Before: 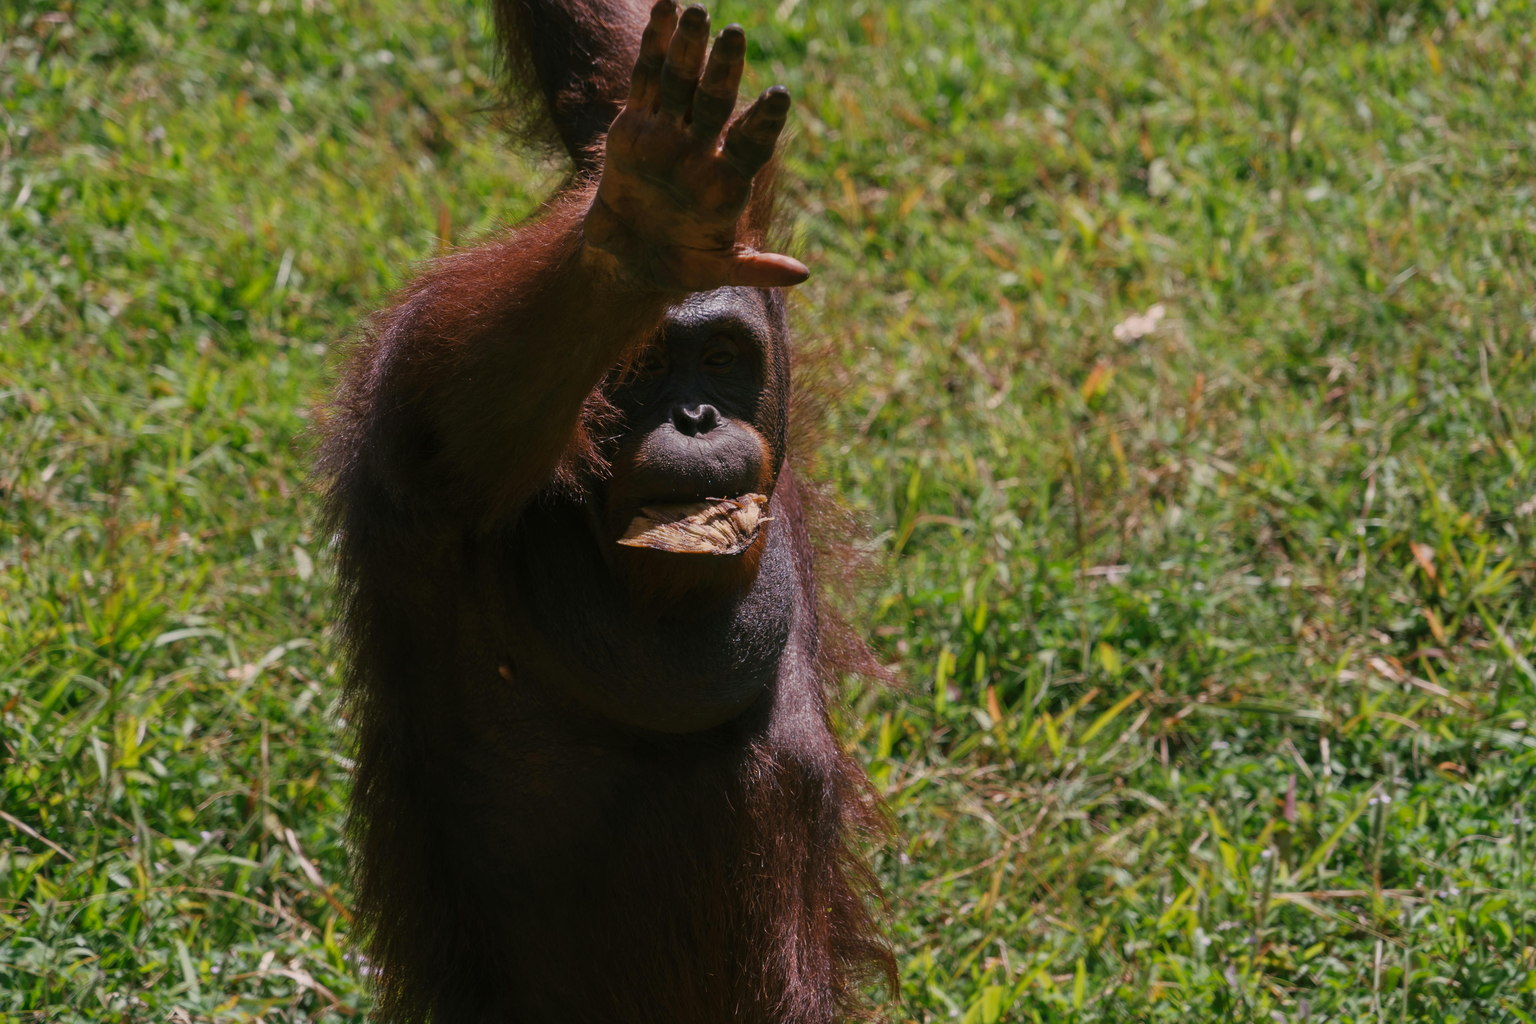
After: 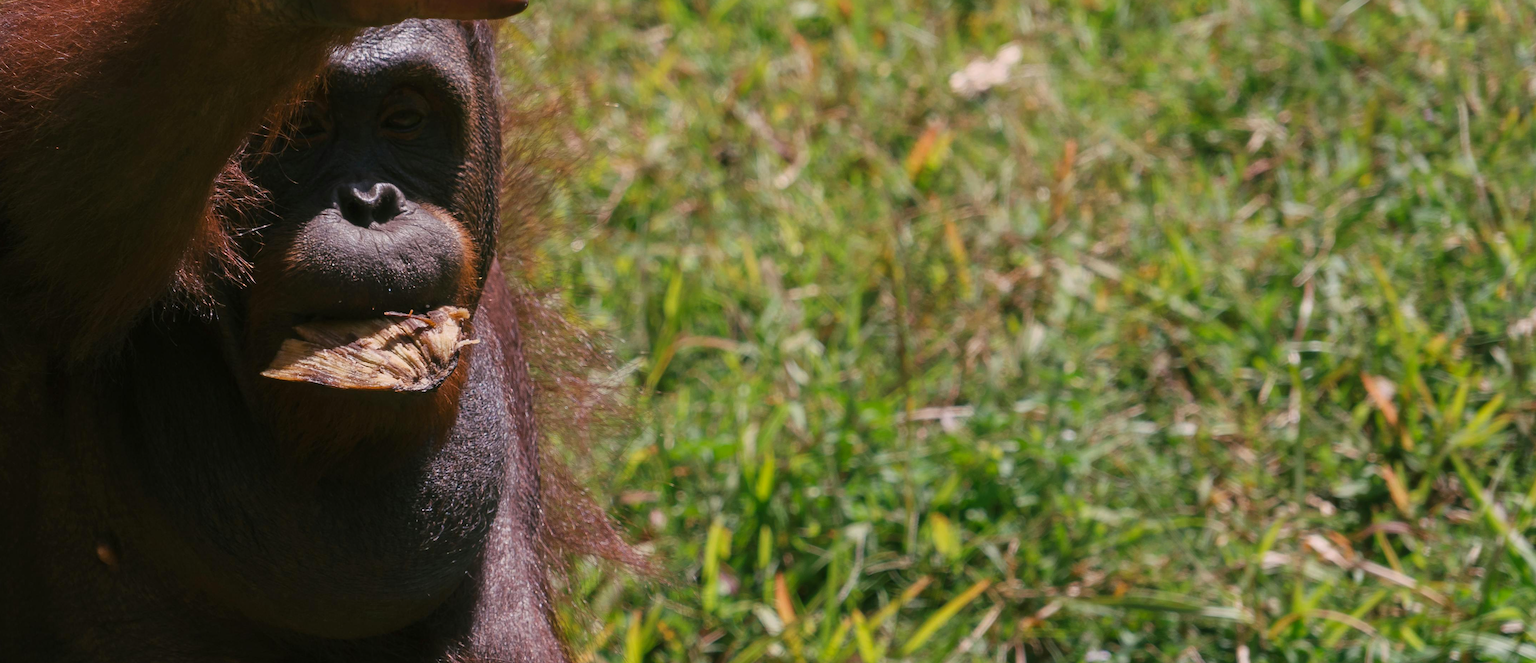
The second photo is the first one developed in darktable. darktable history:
exposure: exposure 0.202 EV, compensate exposure bias true, compensate highlight preservation false
crop and rotate: left 27.947%, top 26.674%, bottom 26.606%
